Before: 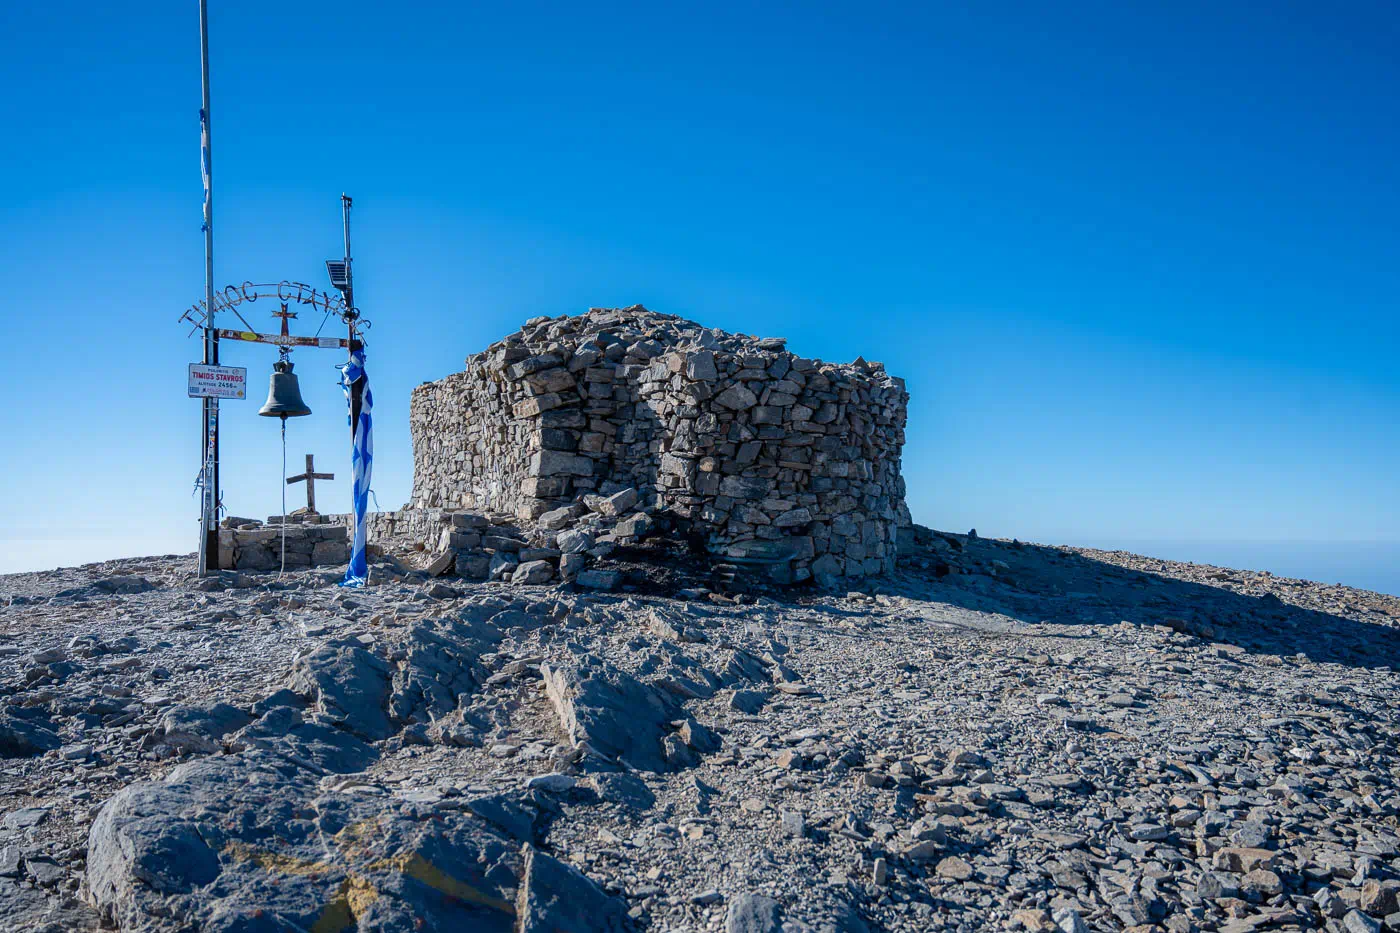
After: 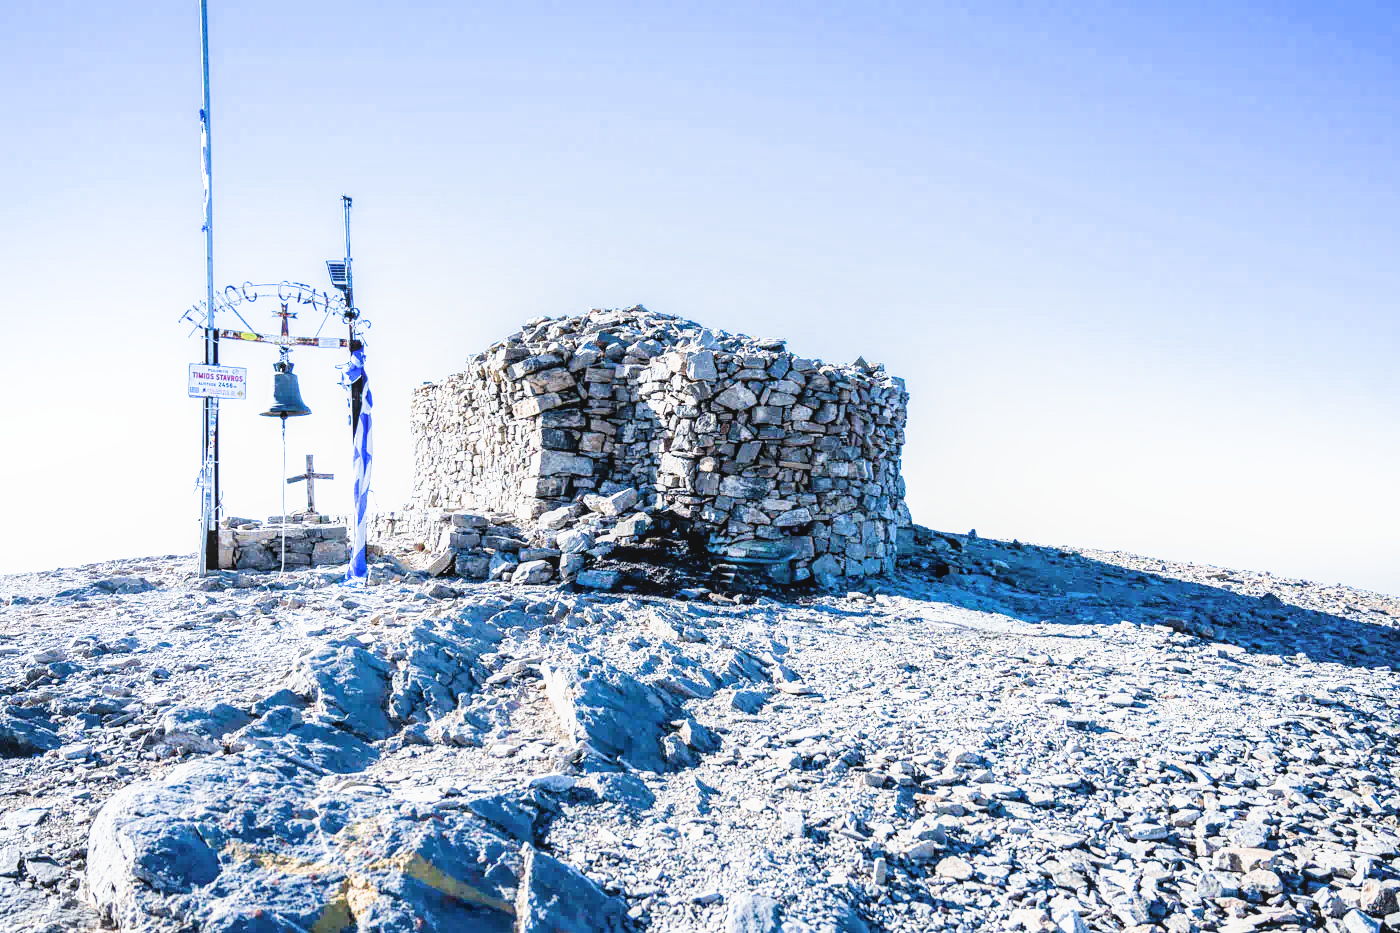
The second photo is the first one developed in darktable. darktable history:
filmic rgb: black relative exposure -5.02 EV, white relative exposure 3.53 EV, hardness 3.18, contrast 1.301, highlights saturation mix -49.95%
local contrast: detail 110%
exposure: exposure 2.225 EV, compensate exposure bias true, compensate highlight preservation false
